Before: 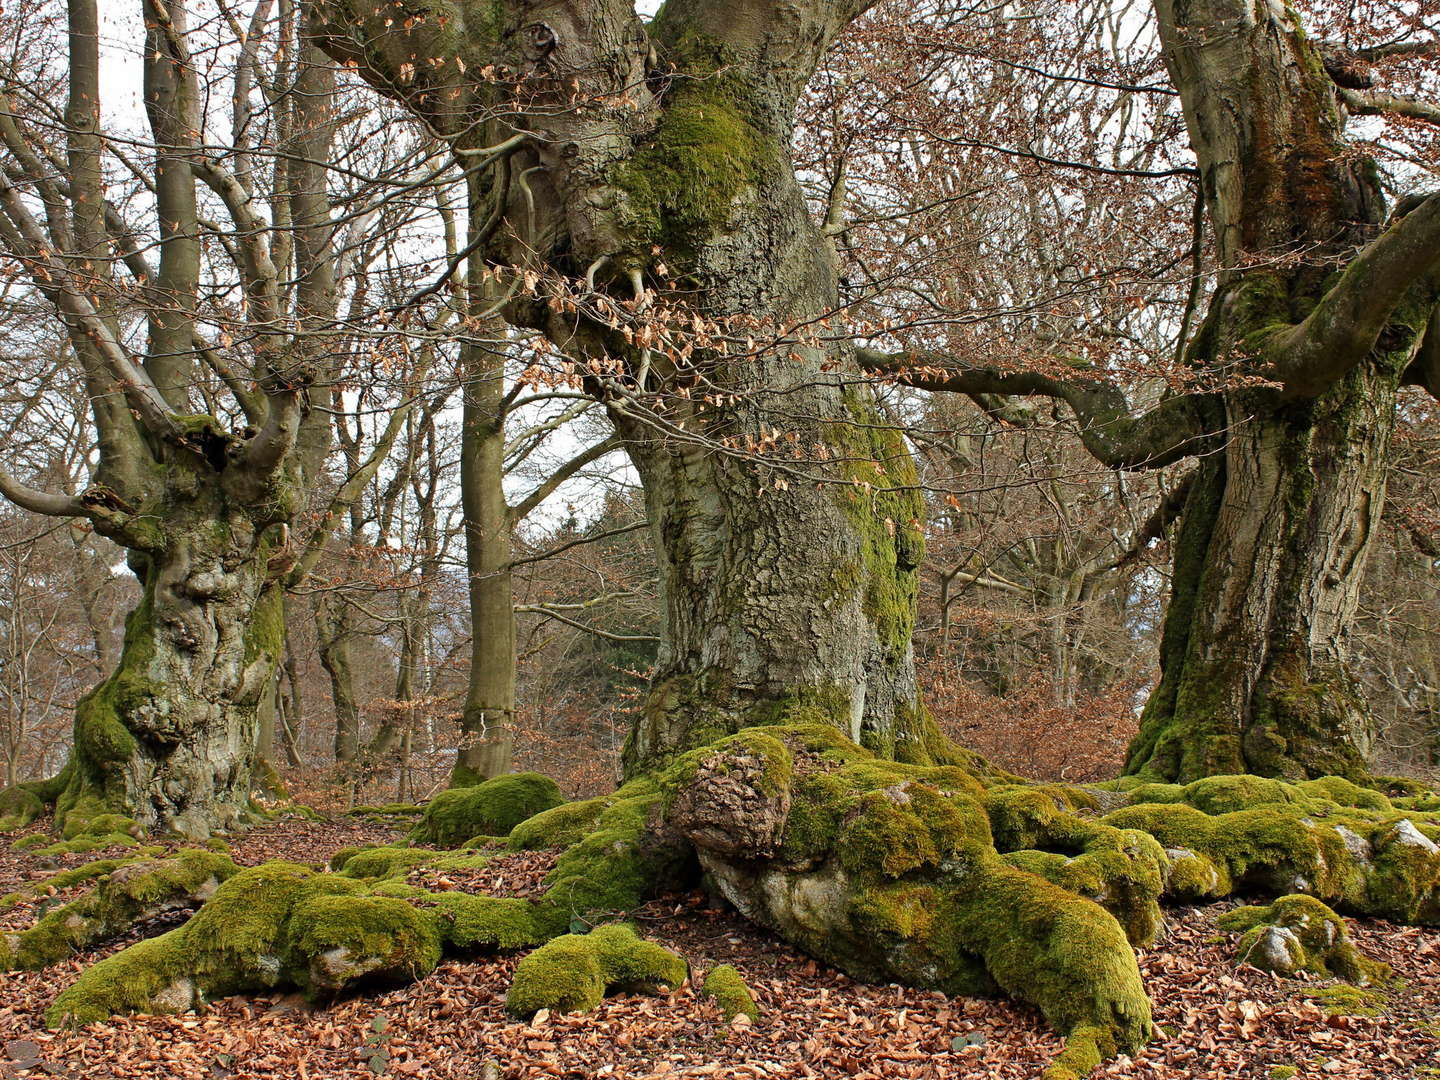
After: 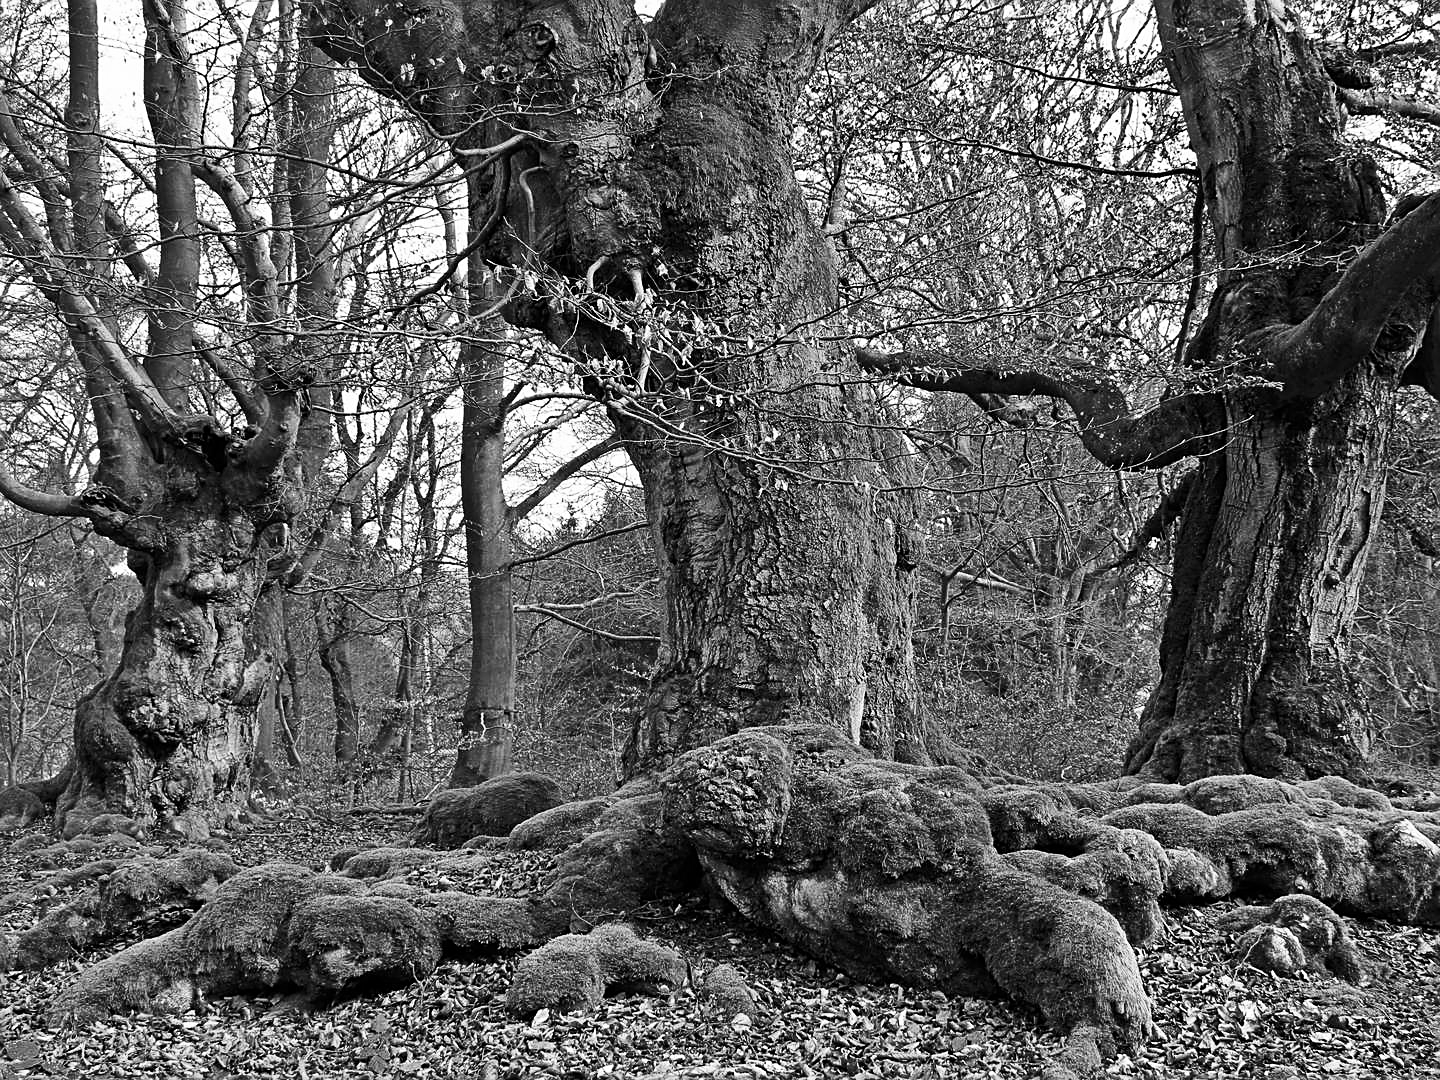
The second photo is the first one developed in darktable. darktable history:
monochrome: a 2.21, b -1.33, size 2.2
contrast brightness saturation: contrast 0.22
sharpen: on, module defaults
white balance: red 0.978, blue 0.999
